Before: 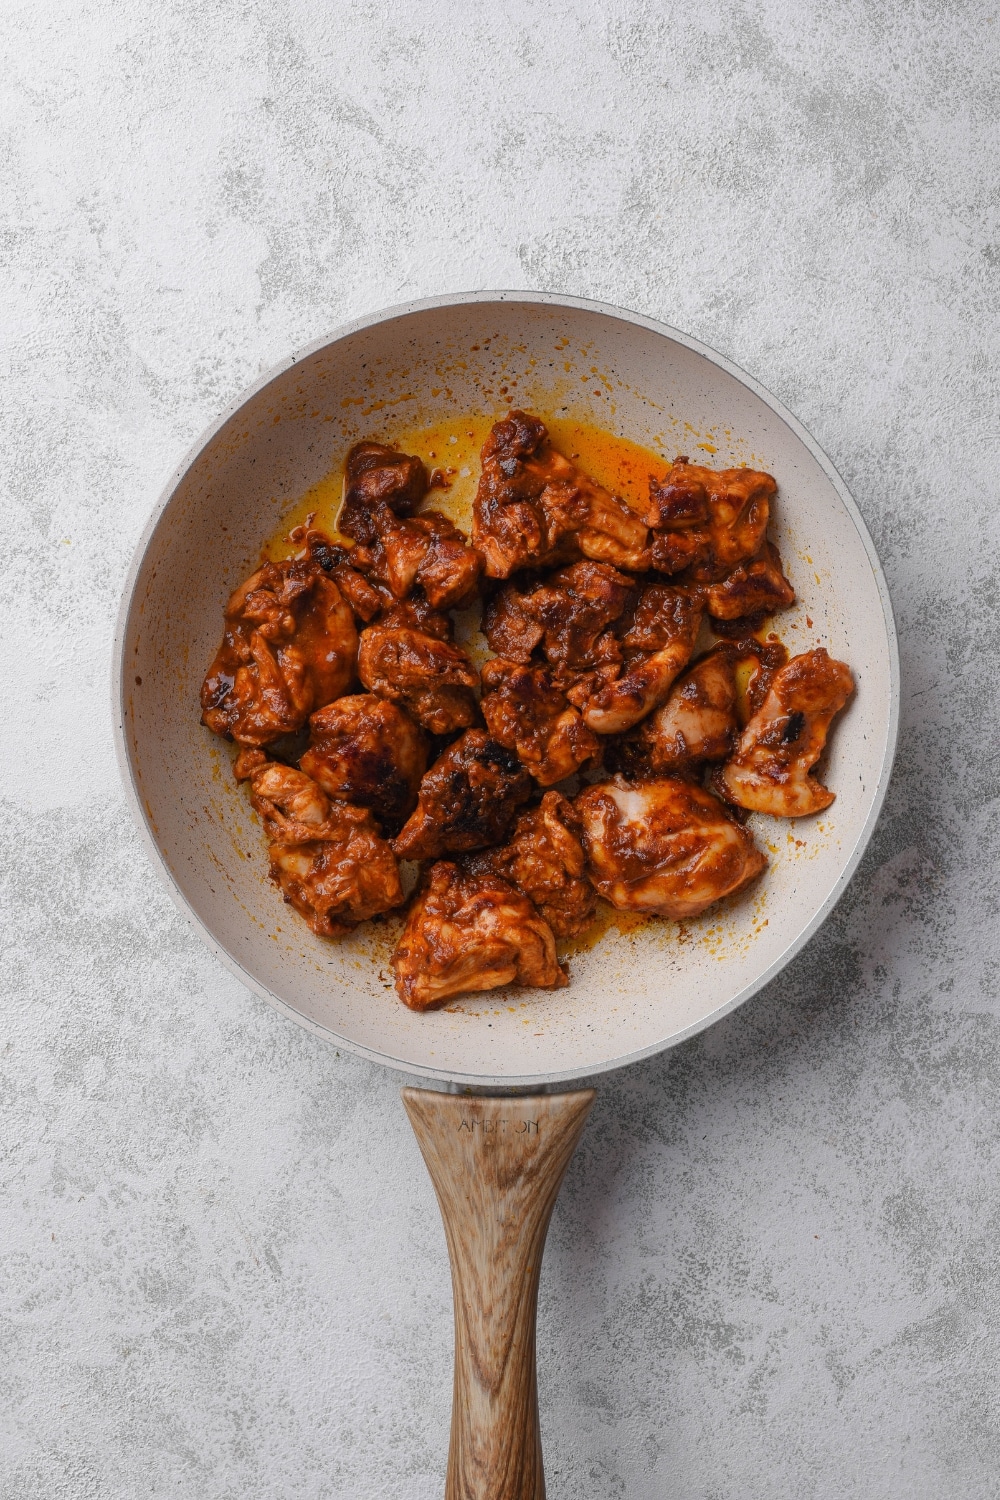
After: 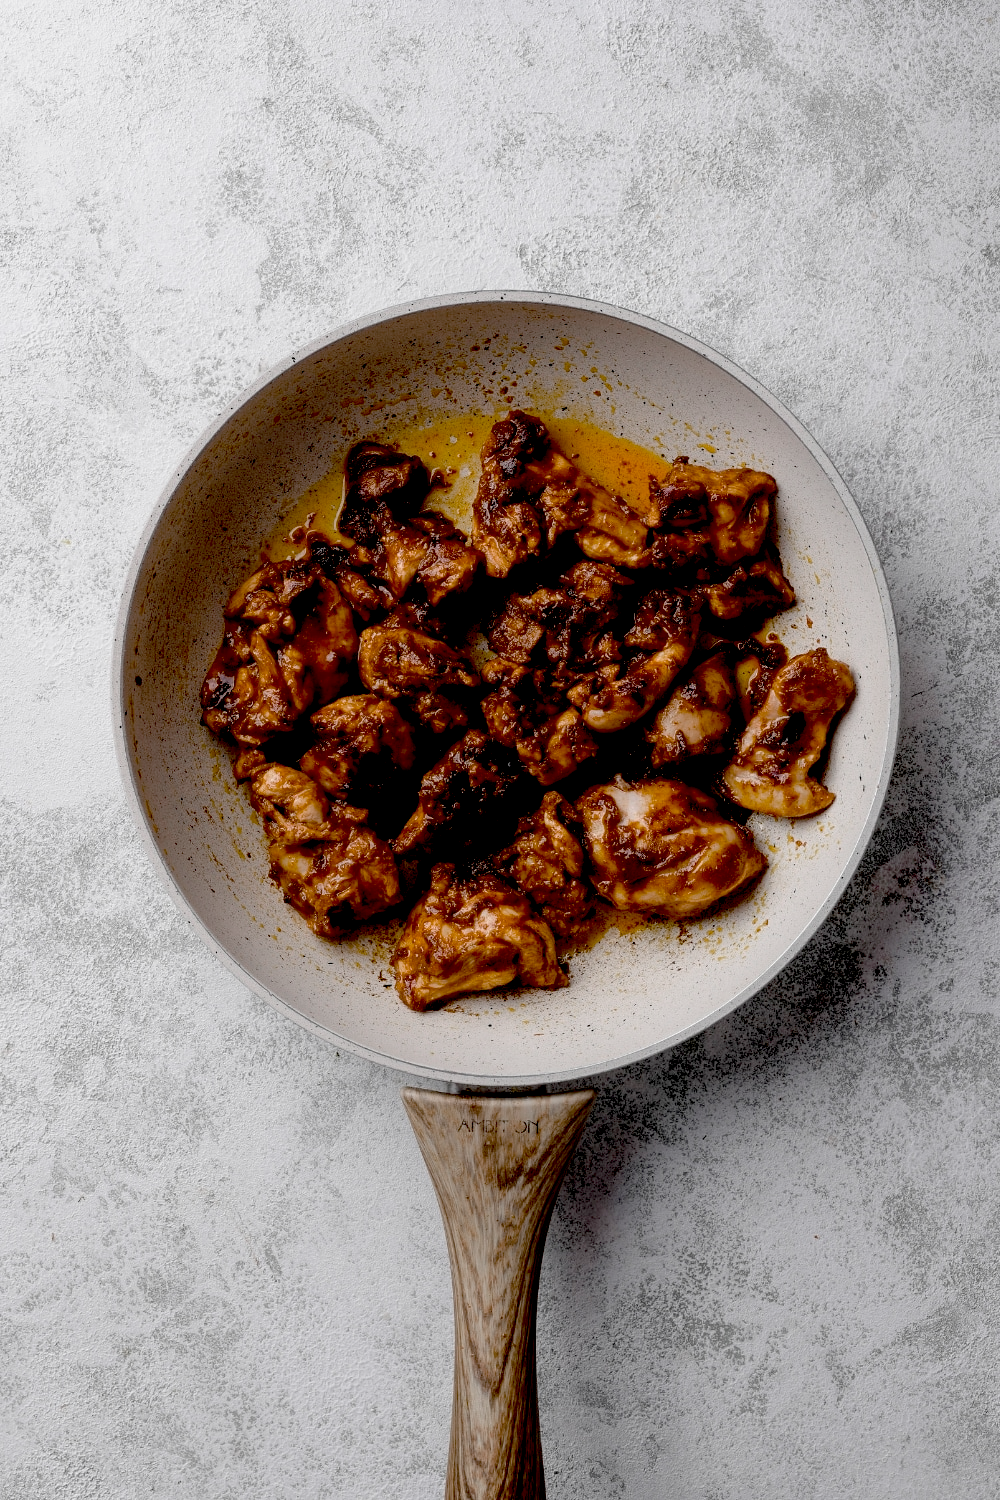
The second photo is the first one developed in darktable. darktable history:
color zones: curves: ch0 [(0, 0.559) (0.153, 0.551) (0.229, 0.5) (0.429, 0.5) (0.571, 0.5) (0.714, 0.5) (0.857, 0.5) (1, 0.559)]; ch1 [(0, 0.417) (0.112, 0.336) (0.213, 0.26) (0.429, 0.34) (0.571, 0.35) (0.683, 0.331) (0.857, 0.344) (1, 0.417)]
exposure: black level correction 0.056, compensate highlight preservation false
